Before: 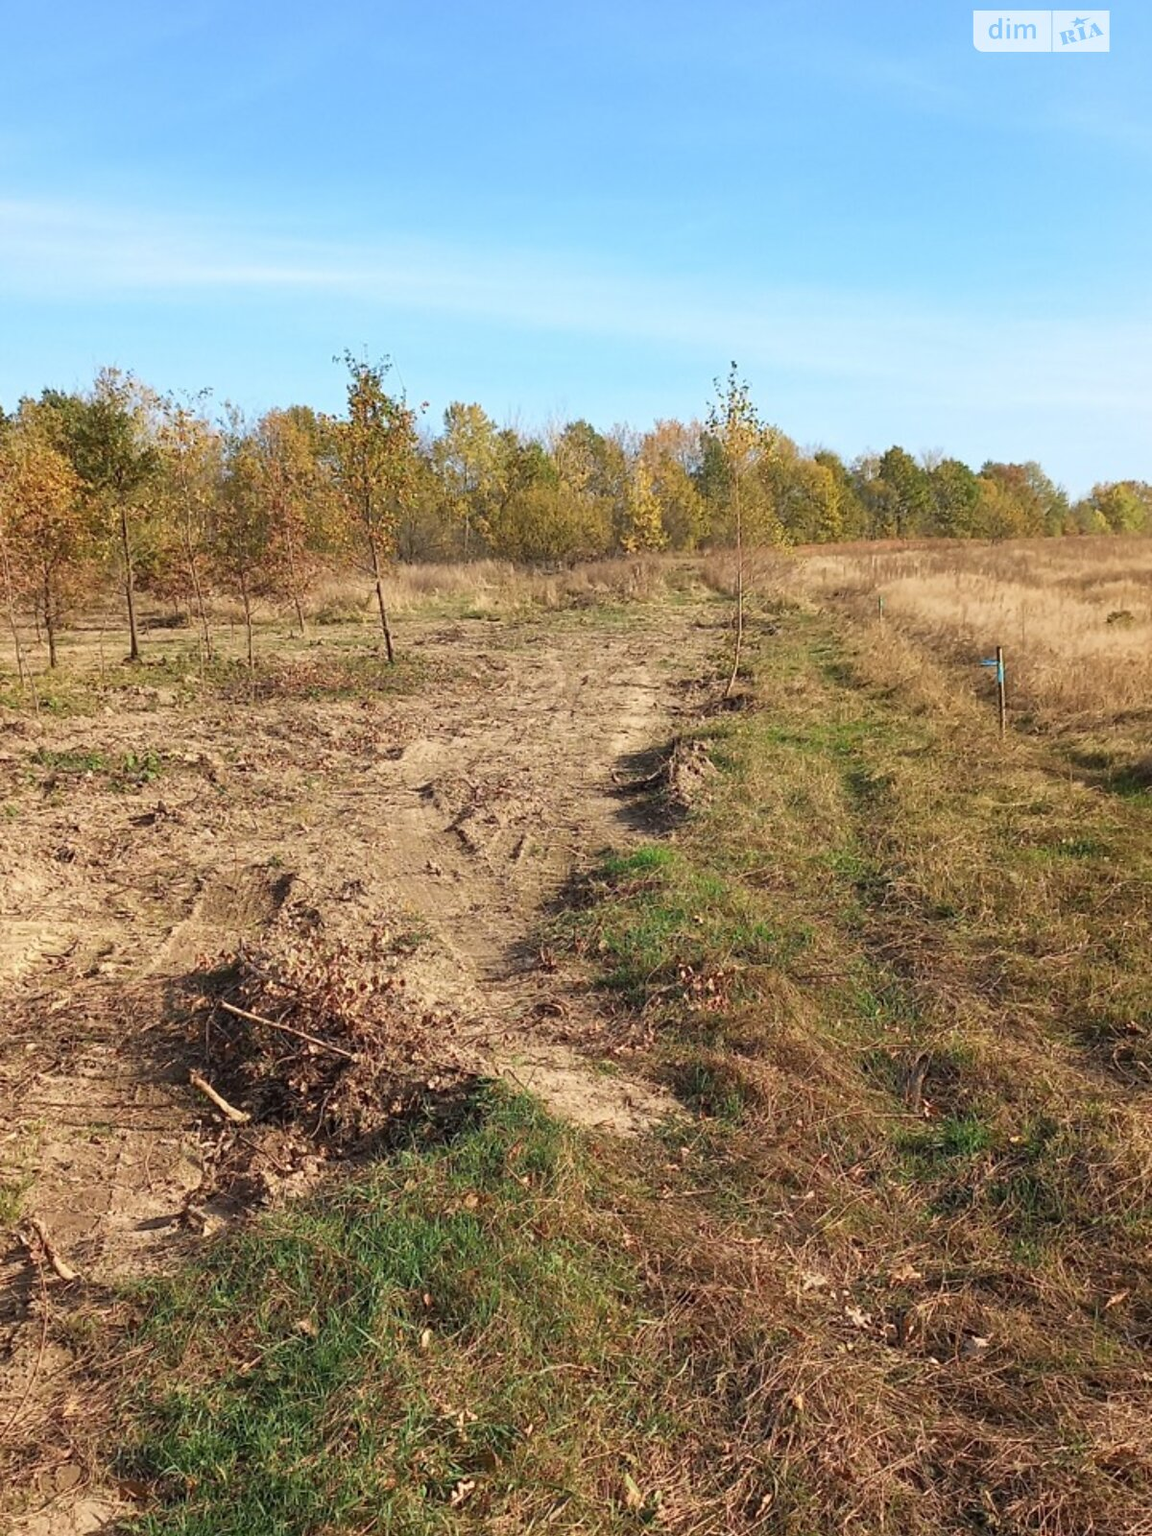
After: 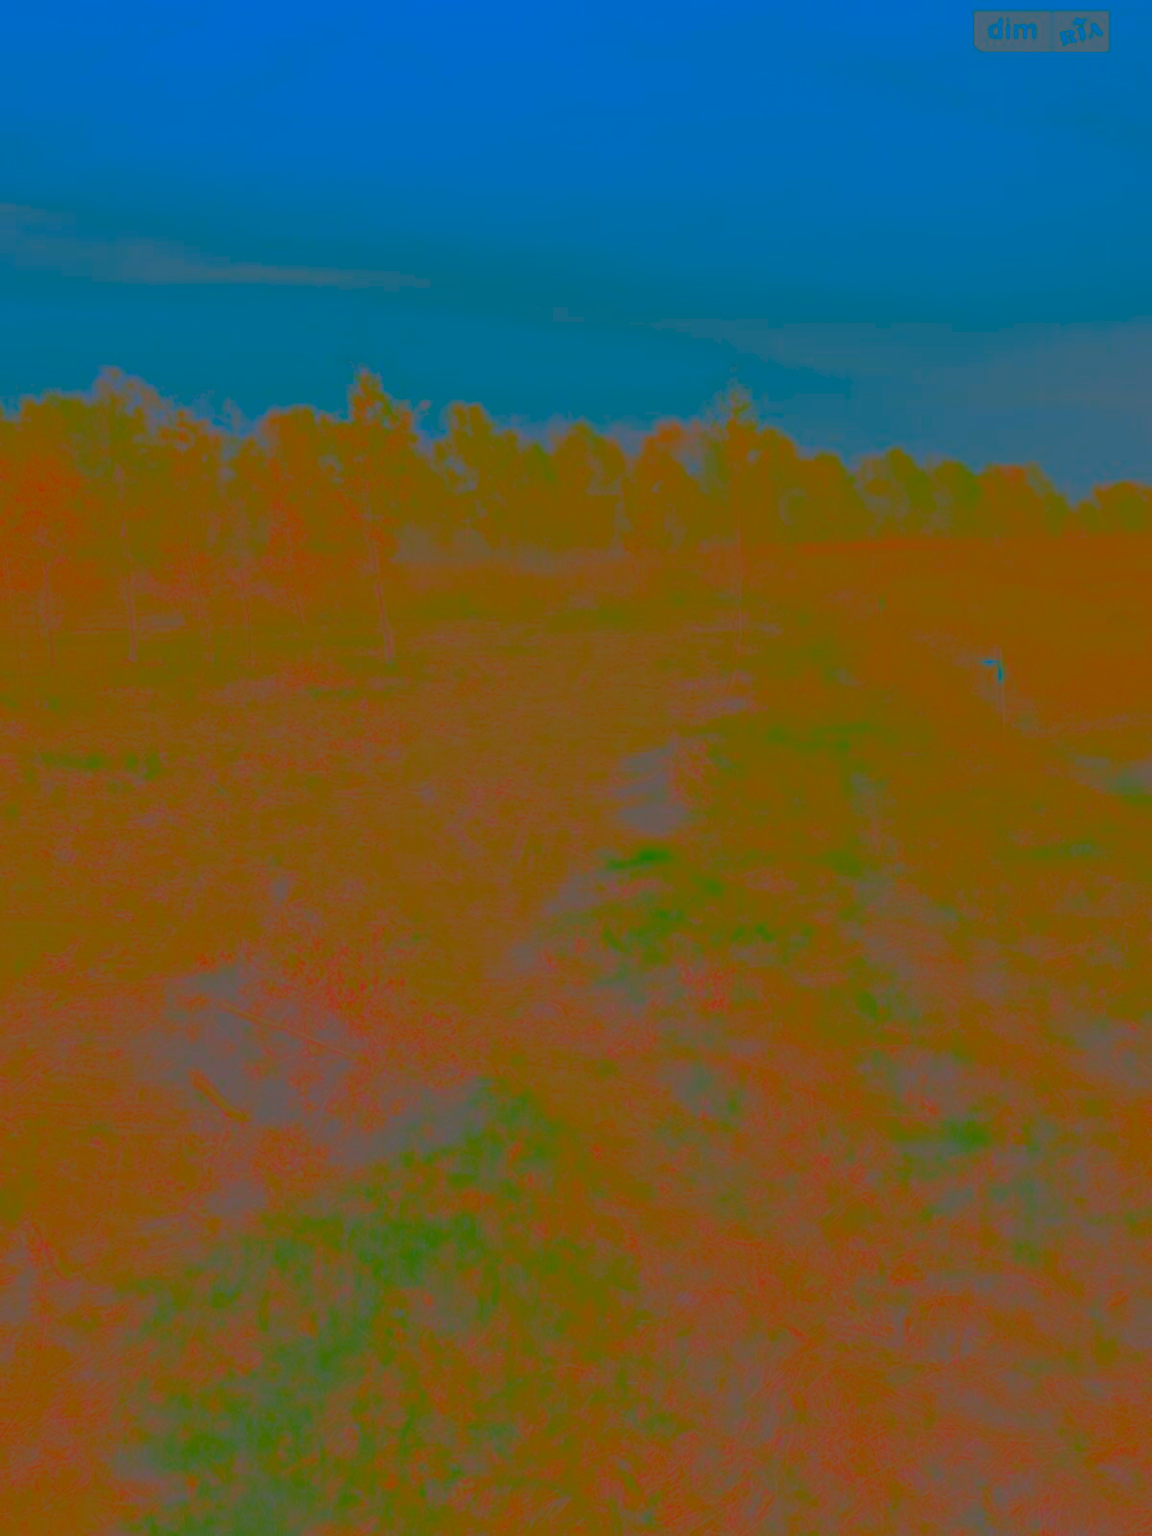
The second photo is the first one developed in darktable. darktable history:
contrast brightness saturation: contrast -0.978, brightness -0.159, saturation 0.73
local contrast: on, module defaults
